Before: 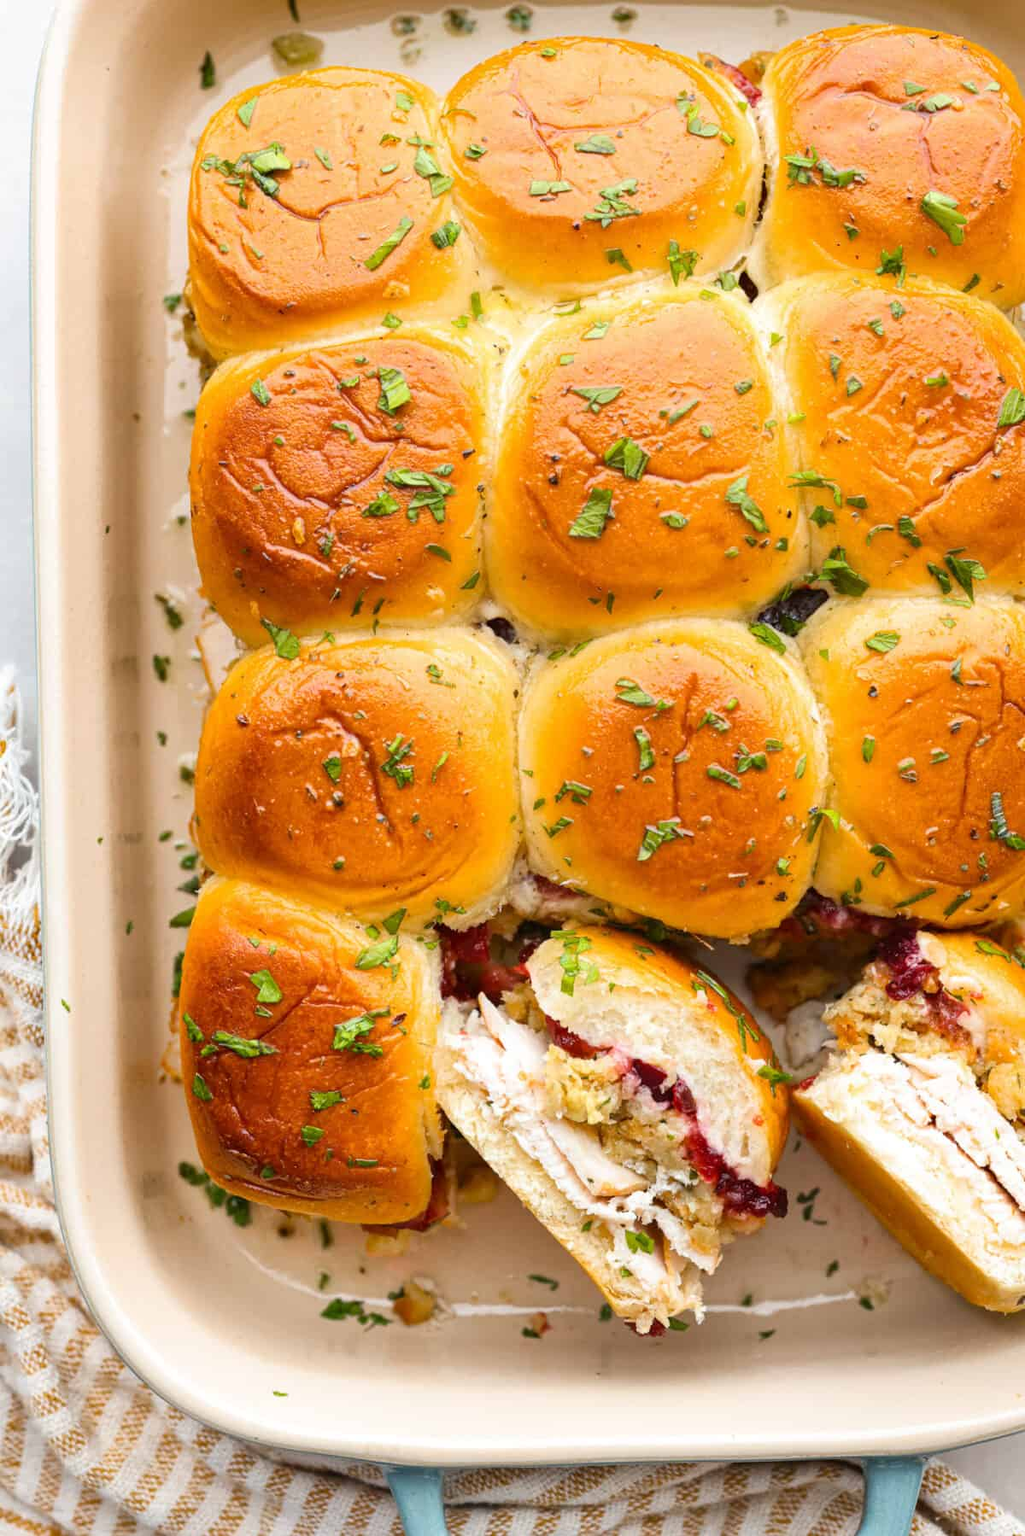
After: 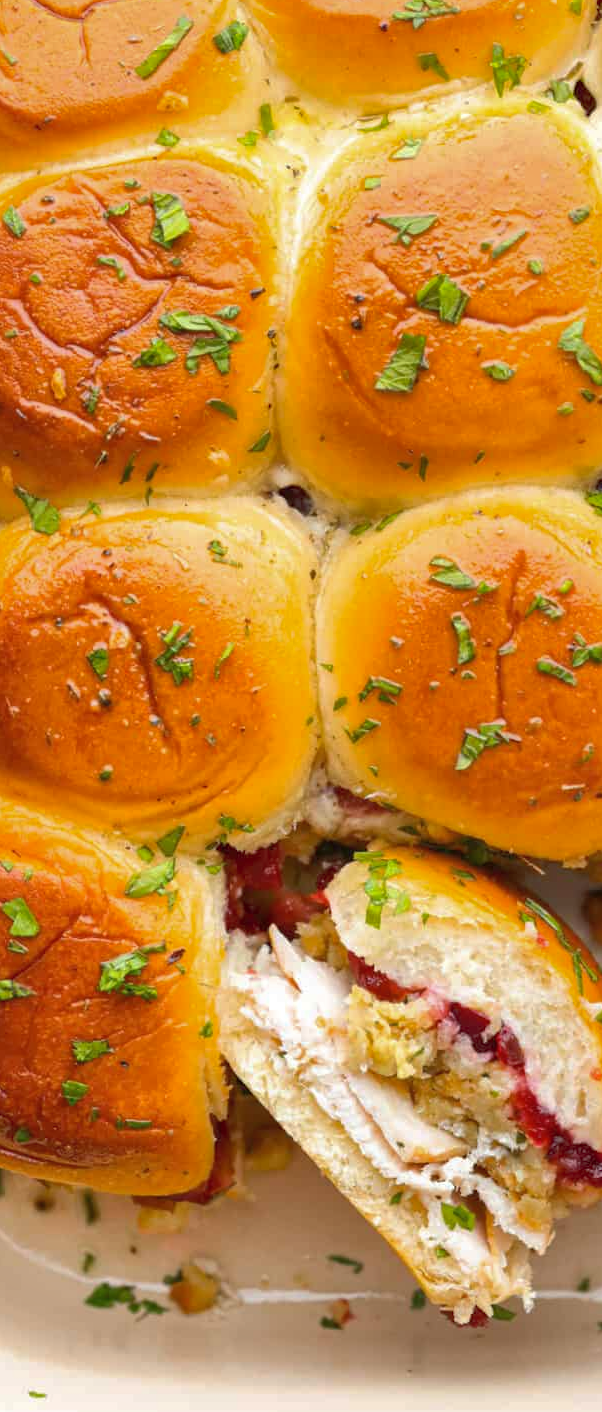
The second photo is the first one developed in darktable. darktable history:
crop and rotate: angle 0.021°, left 24.26%, top 13.252%, right 25.481%, bottom 8.189%
shadows and highlights: on, module defaults
